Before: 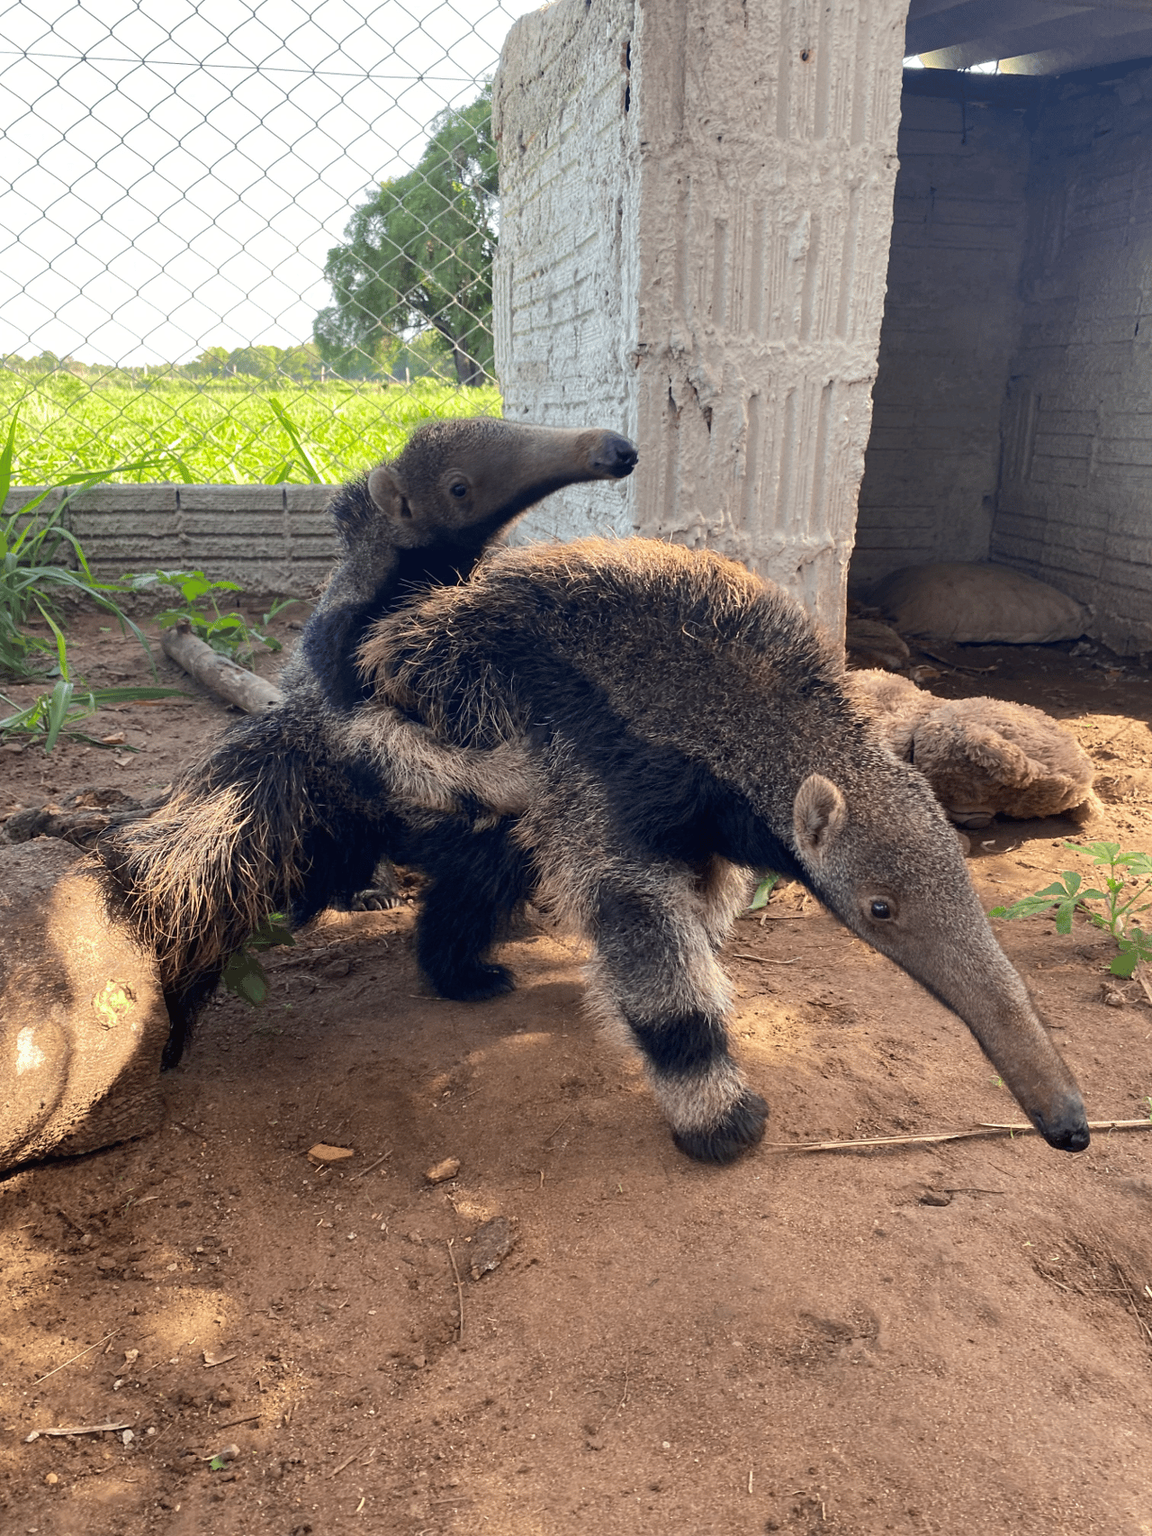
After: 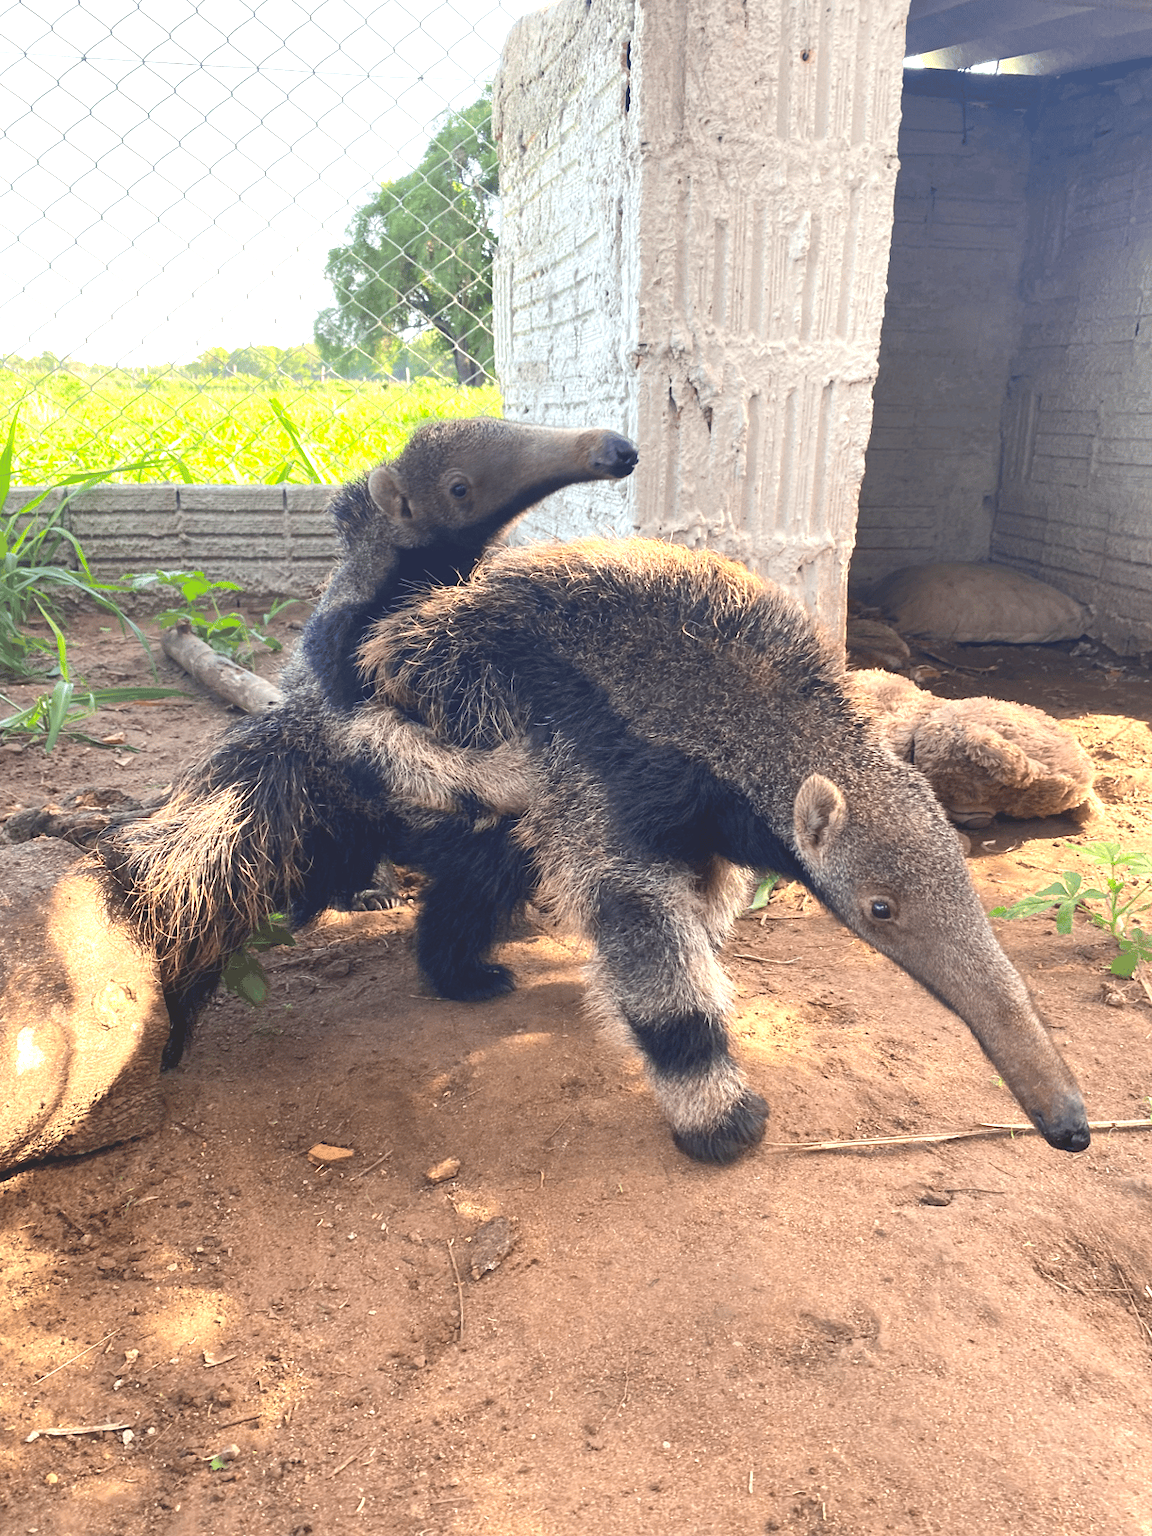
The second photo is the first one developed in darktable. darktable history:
exposure: black level correction -0.005, exposure 1 EV, compensate highlight preservation false
contrast brightness saturation: contrast -0.11
